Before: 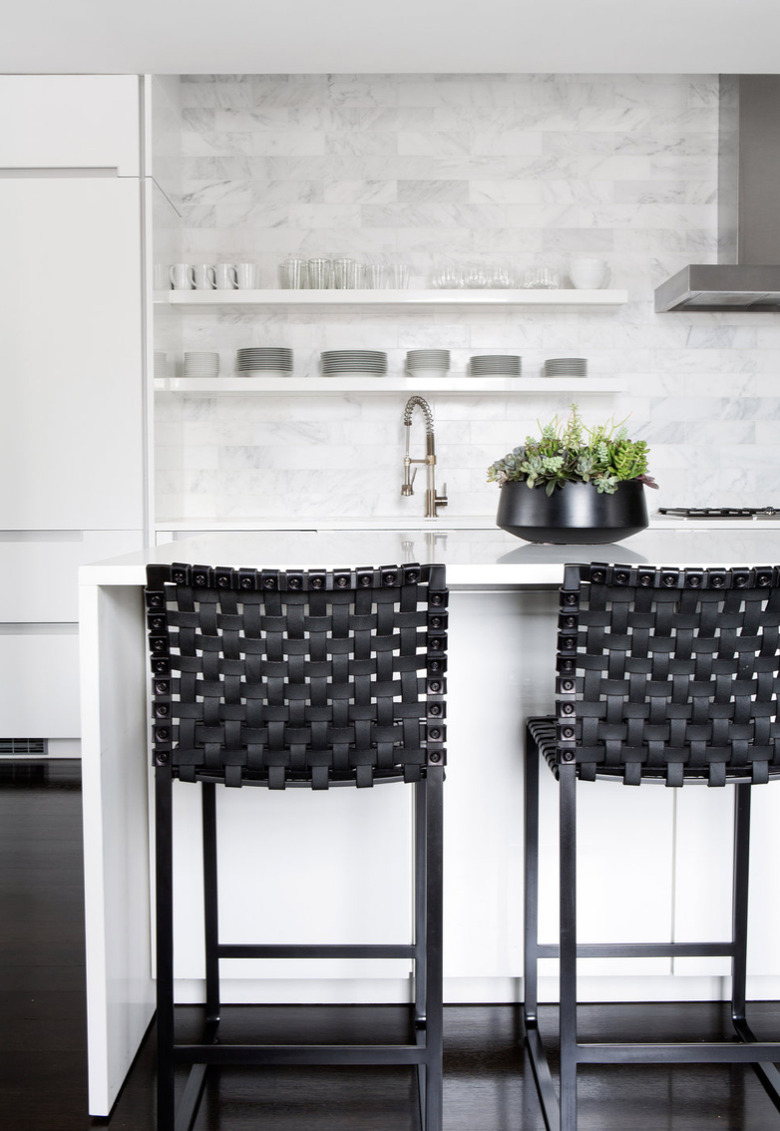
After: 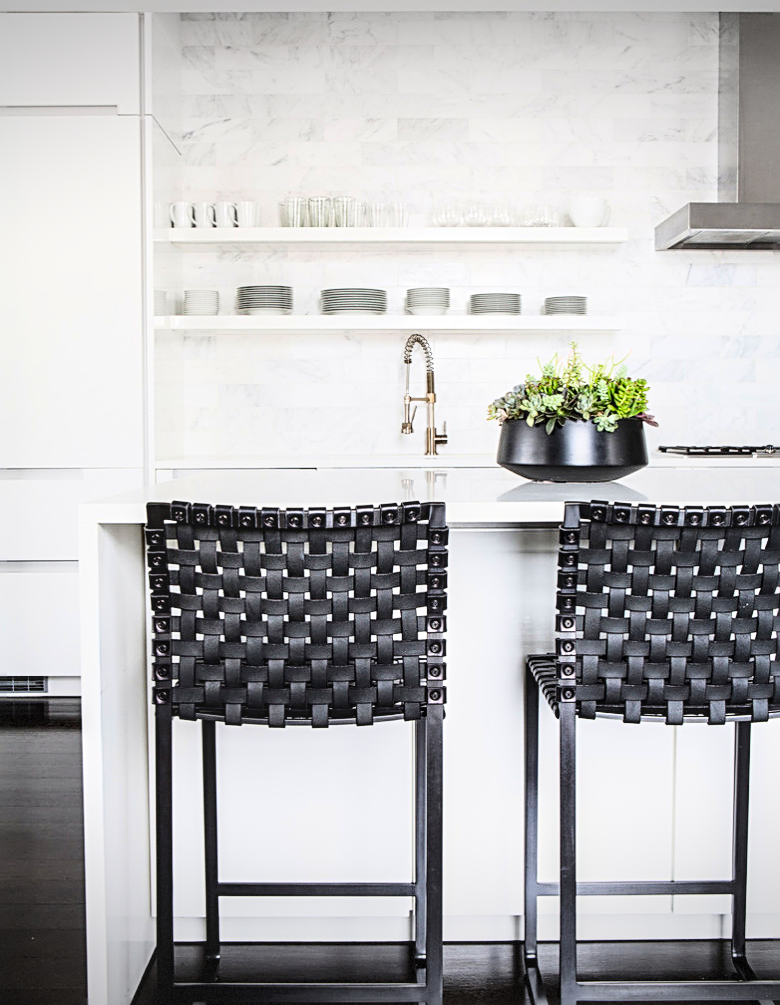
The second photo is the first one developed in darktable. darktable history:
sharpen: radius 2.536, amount 0.631
exposure: compensate highlight preservation false
base curve: curves: ch0 [(0, 0) (0.028, 0.03) (0.121, 0.232) (0.46, 0.748) (0.859, 0.968) (1, 1)]
crop and rotate: top 5.496%, bottom 5.623%
local contrast: on, module defaults
vignetting: fall-off start 97.46%, fall-off radius 99.45%, width/height ratio 1.368, dithering 8-bit output
color balance rgb: white fulcrum 0.061 EV, perceptual saturation grading › global saturation 25.319%
